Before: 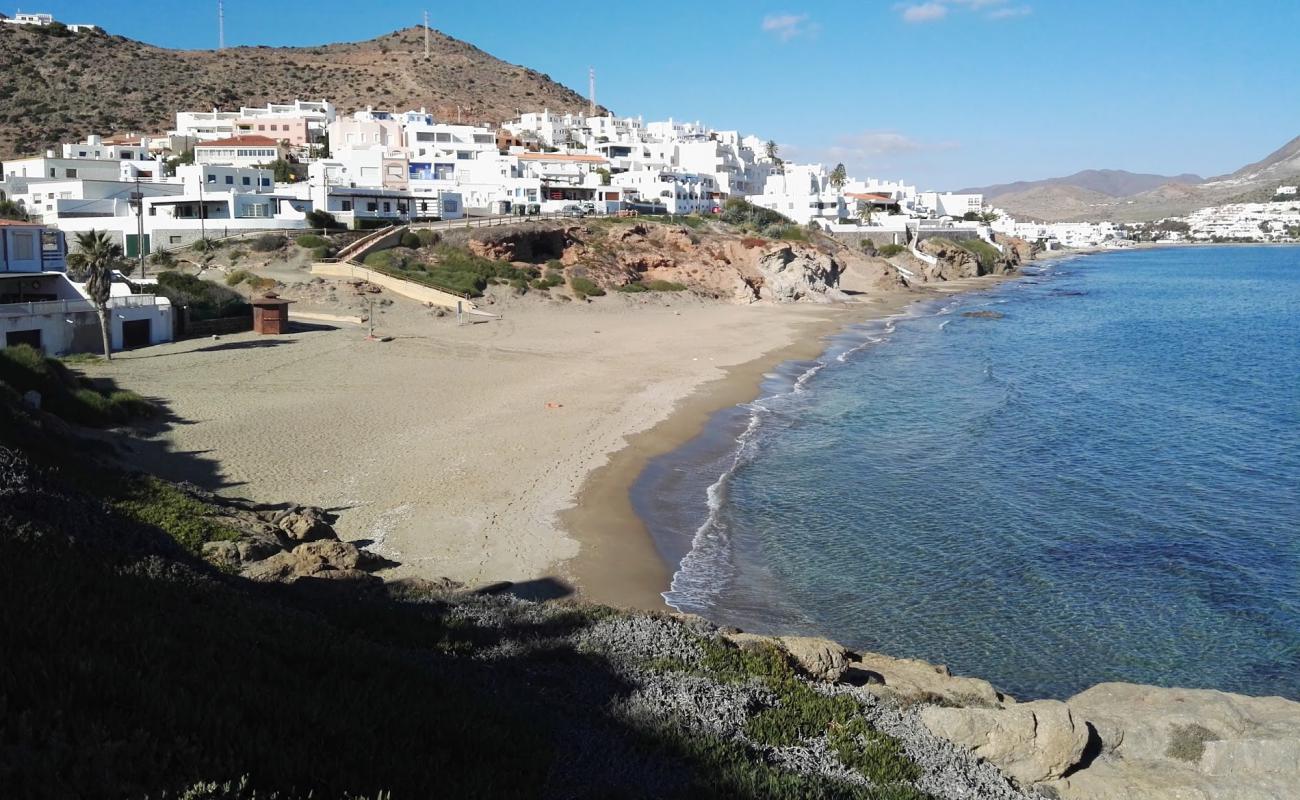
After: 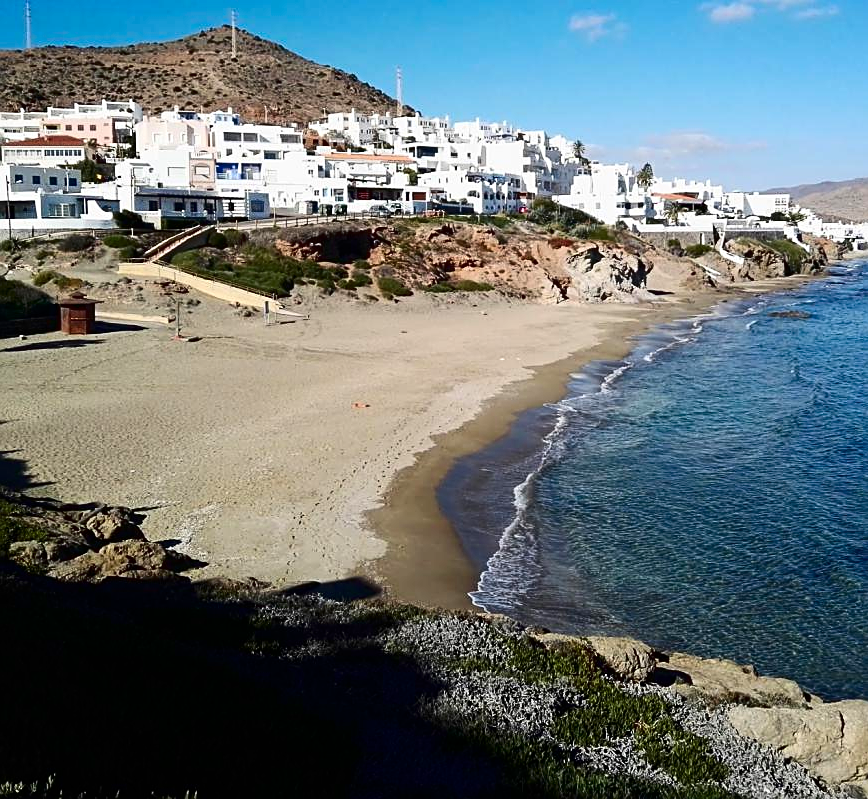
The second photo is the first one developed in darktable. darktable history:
contrast brightness saturation: contrast 0.216, brightness -0.182, saturation 0.231
crop and rotate: left 14.885%, right 18.325%
sharpen: on, module defaults
